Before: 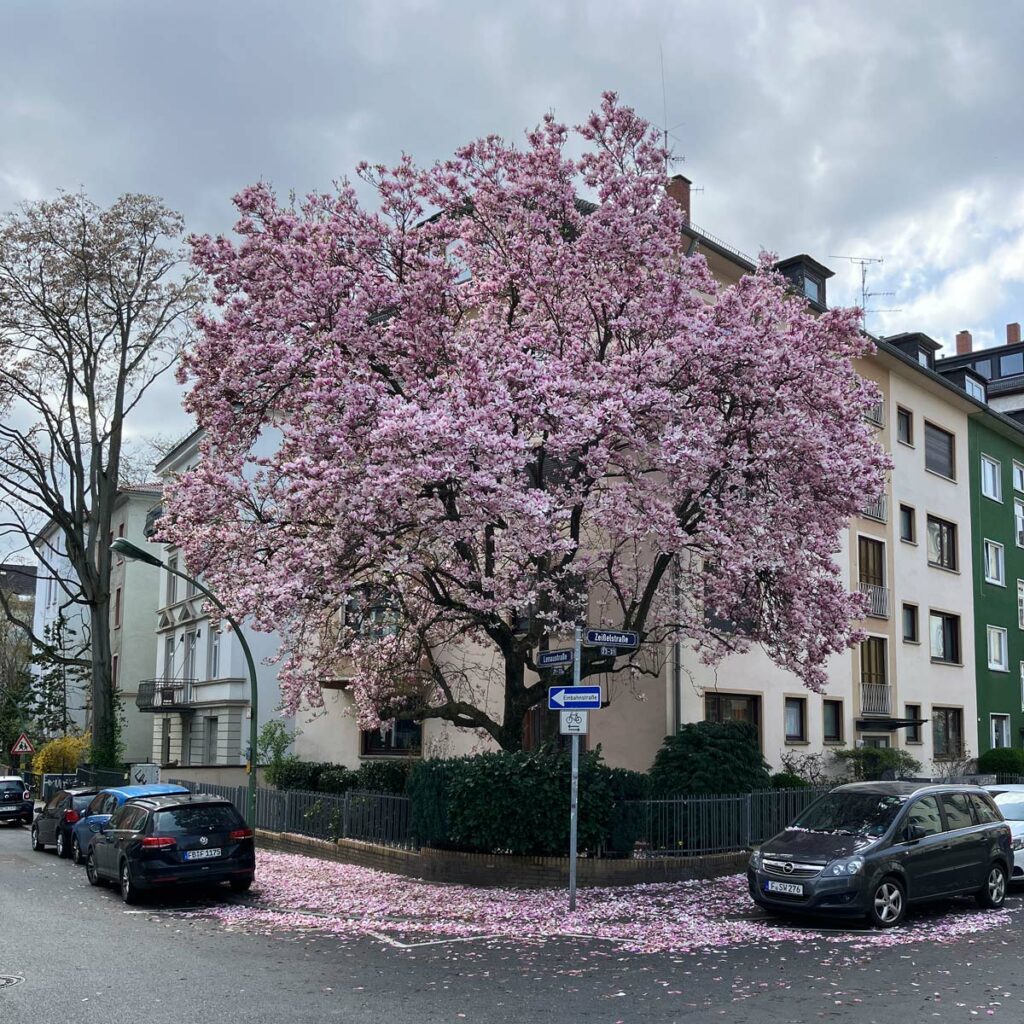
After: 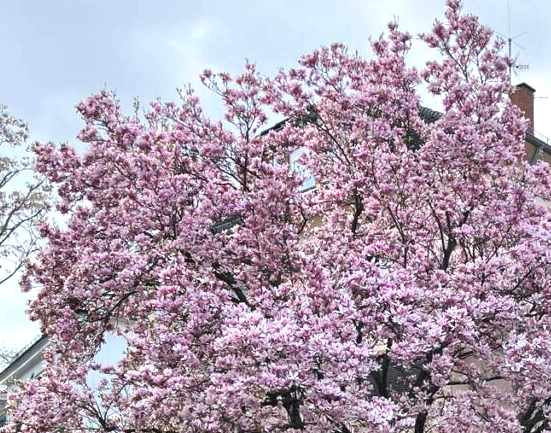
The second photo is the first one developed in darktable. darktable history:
crop: left 15.306%, top 9.065%, right 30.789%, bottom 48.638%
exposure: black level correction 0, exposure 0.7 EV, compensate exposure bias true, compensate highlight preservation false
